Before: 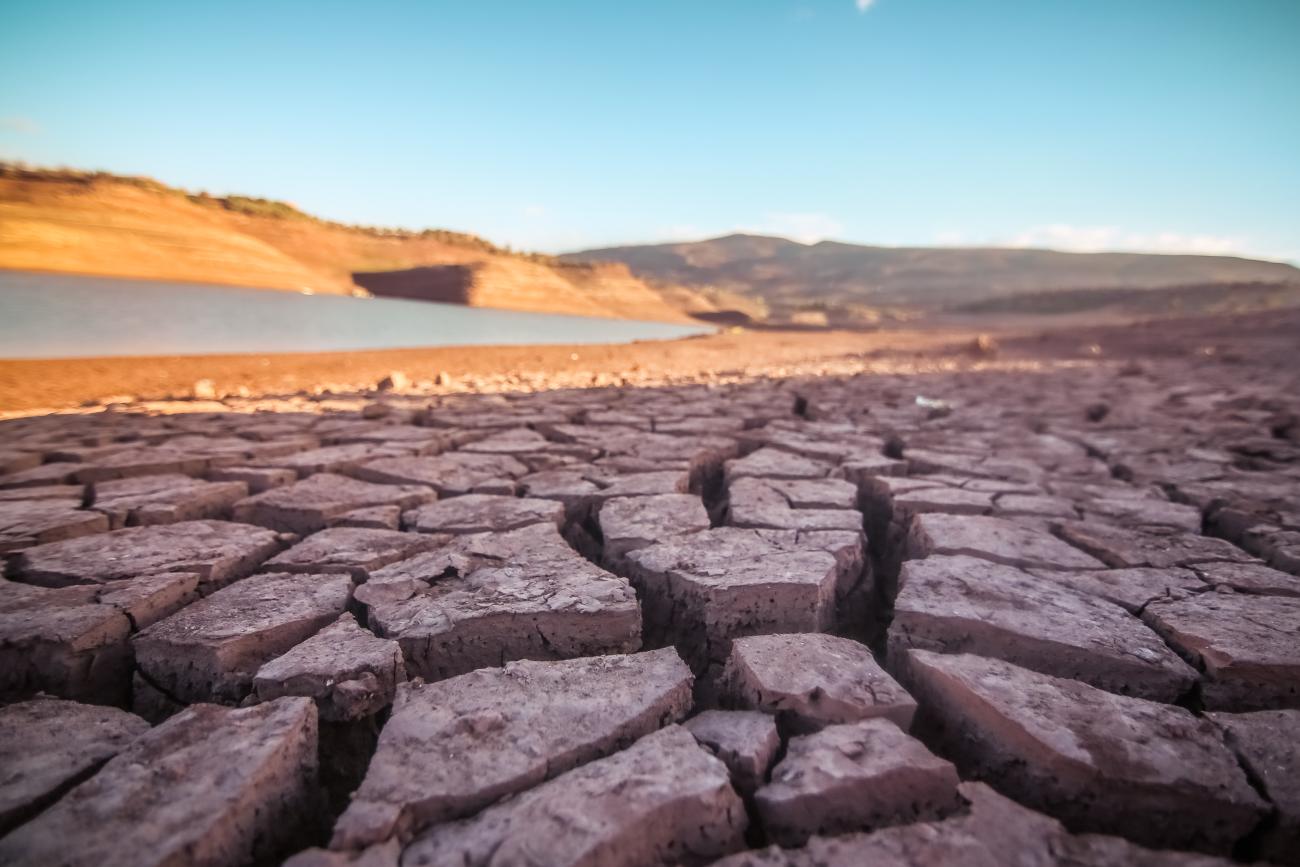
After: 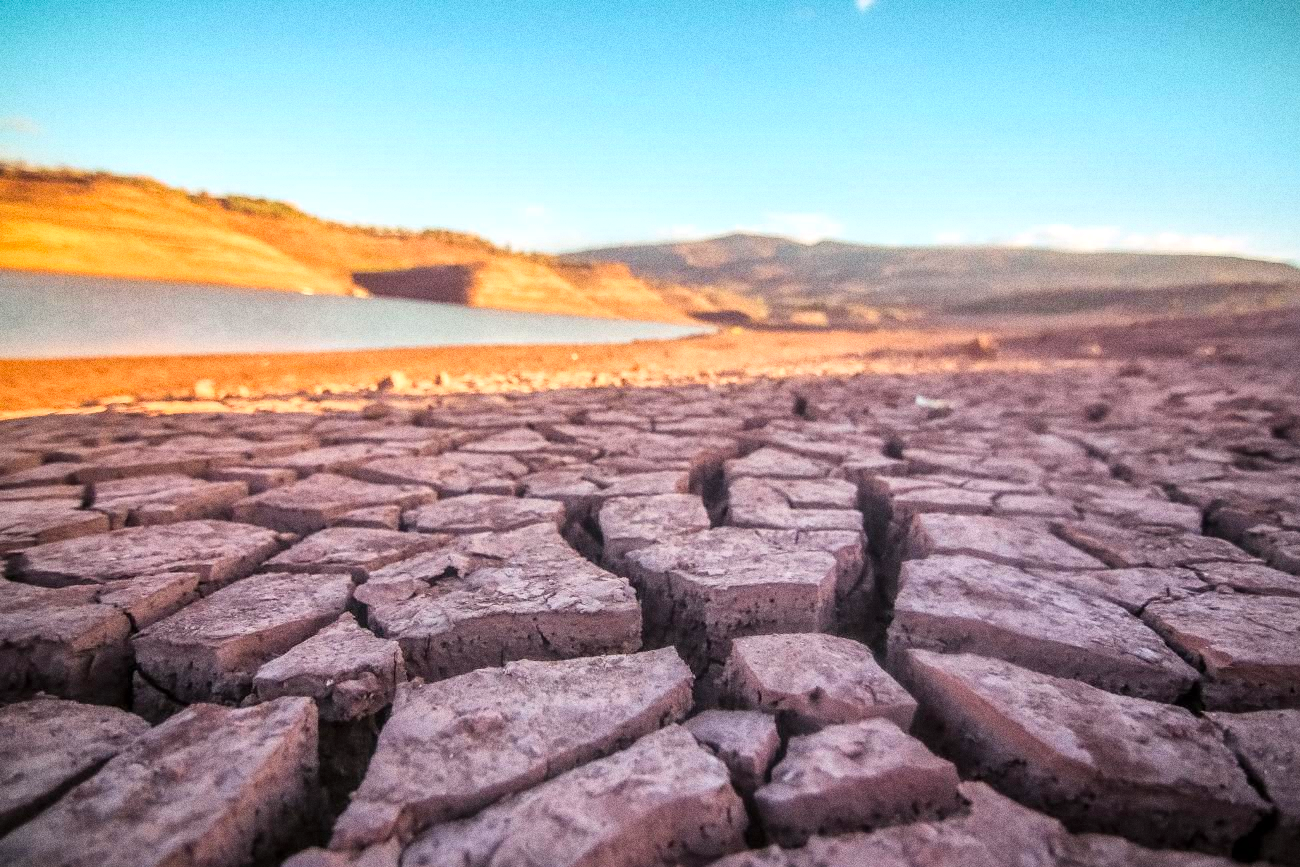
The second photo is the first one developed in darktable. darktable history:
global tonemap: drago (1, 100), detail 1
color correction: saturation 1.34
grain: coarseness 0.09 ISO, strength 40%
